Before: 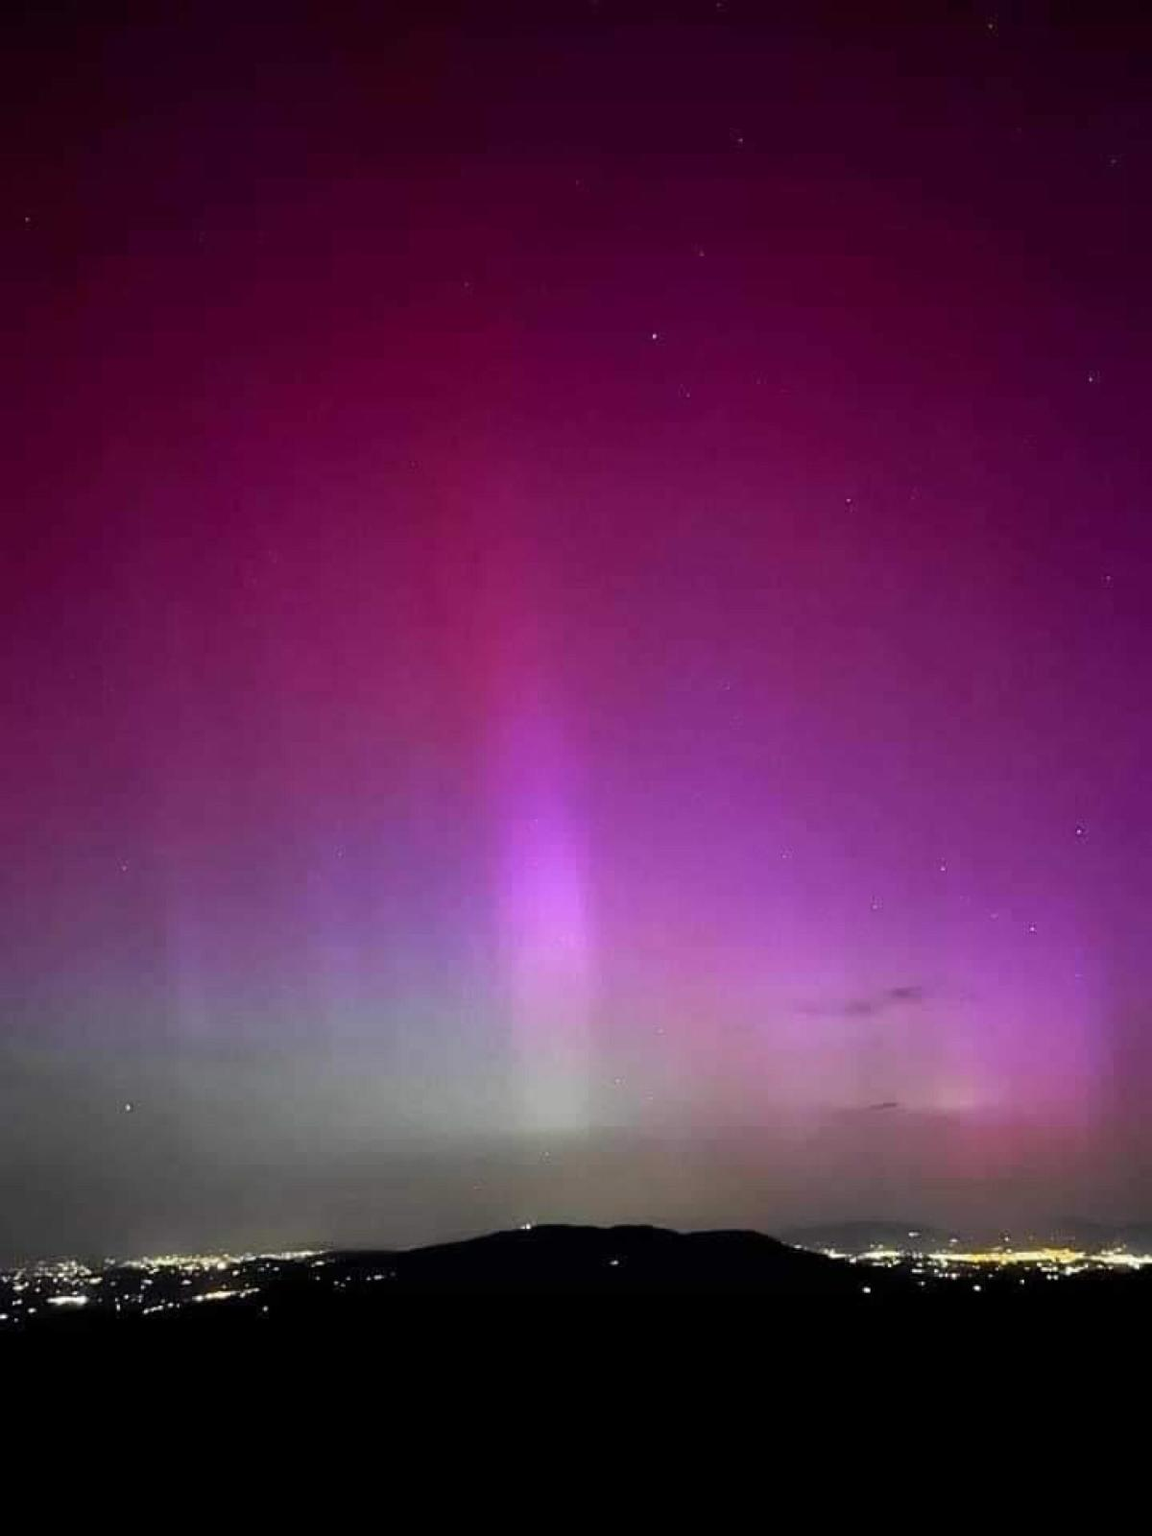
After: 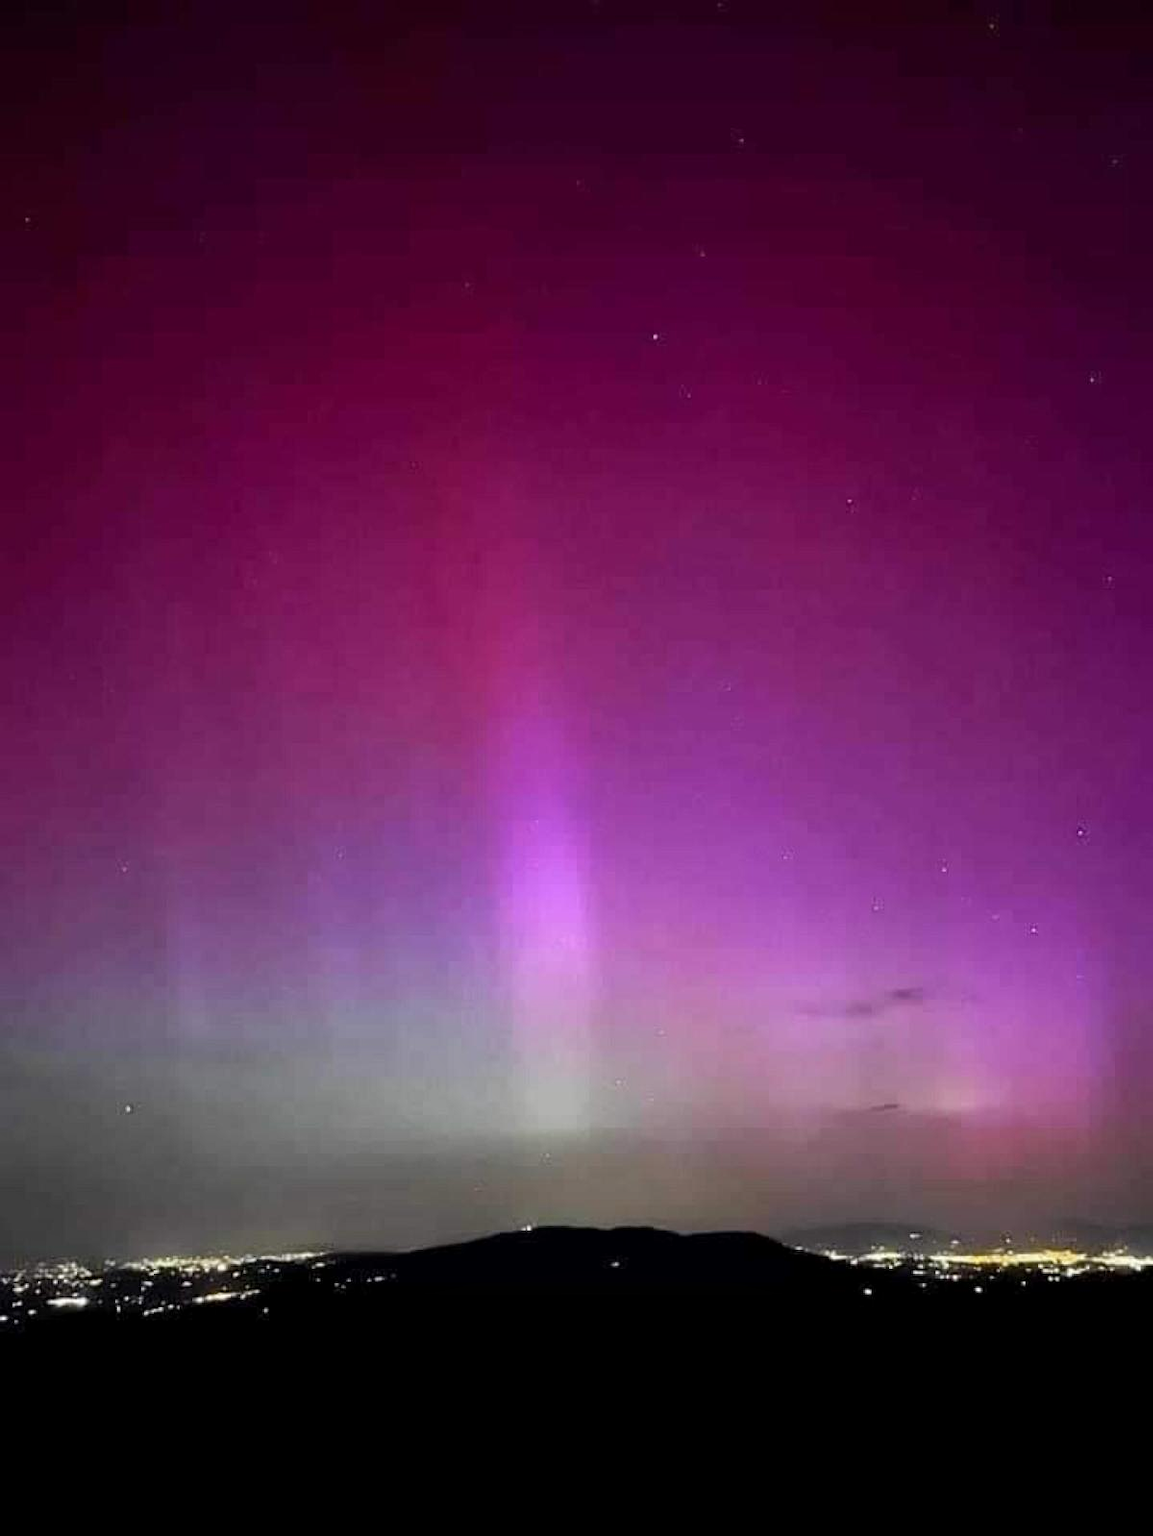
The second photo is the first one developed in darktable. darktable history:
local contrast: mode bilateral grid, contrast 20, coarseness 50, detail 120%, midtone range 0.2
base curve: curves: ch0 [(0, 0) (0.283, 0.295) (1, 1)], preserve colors none
crop: bottom 0.071%
